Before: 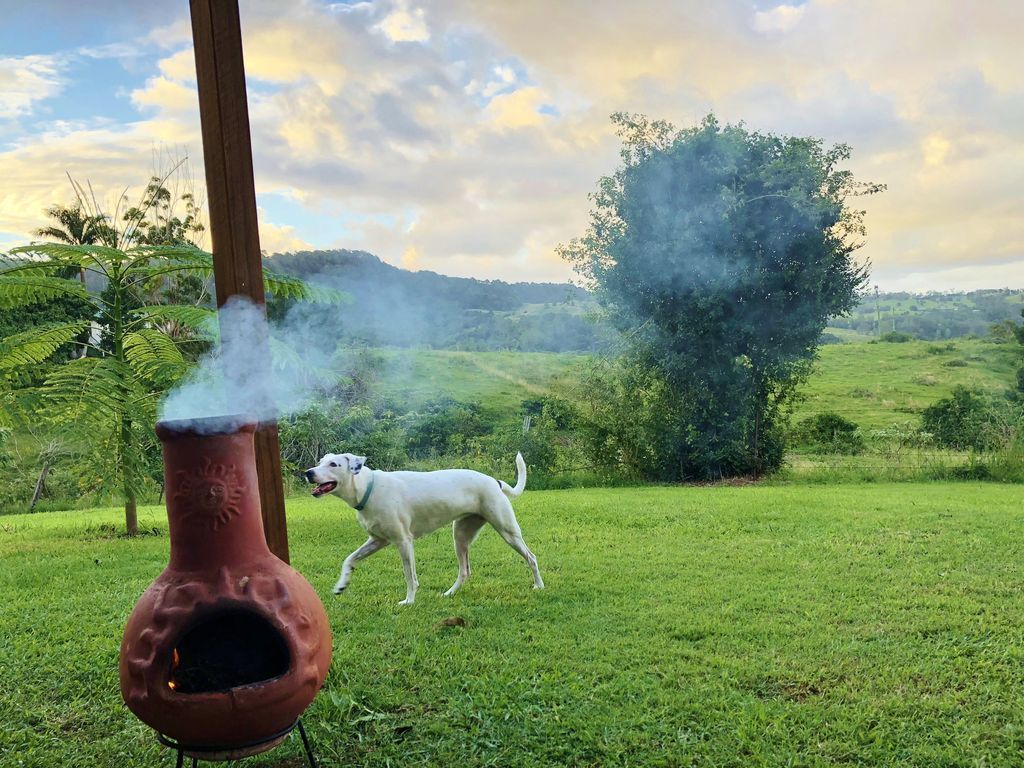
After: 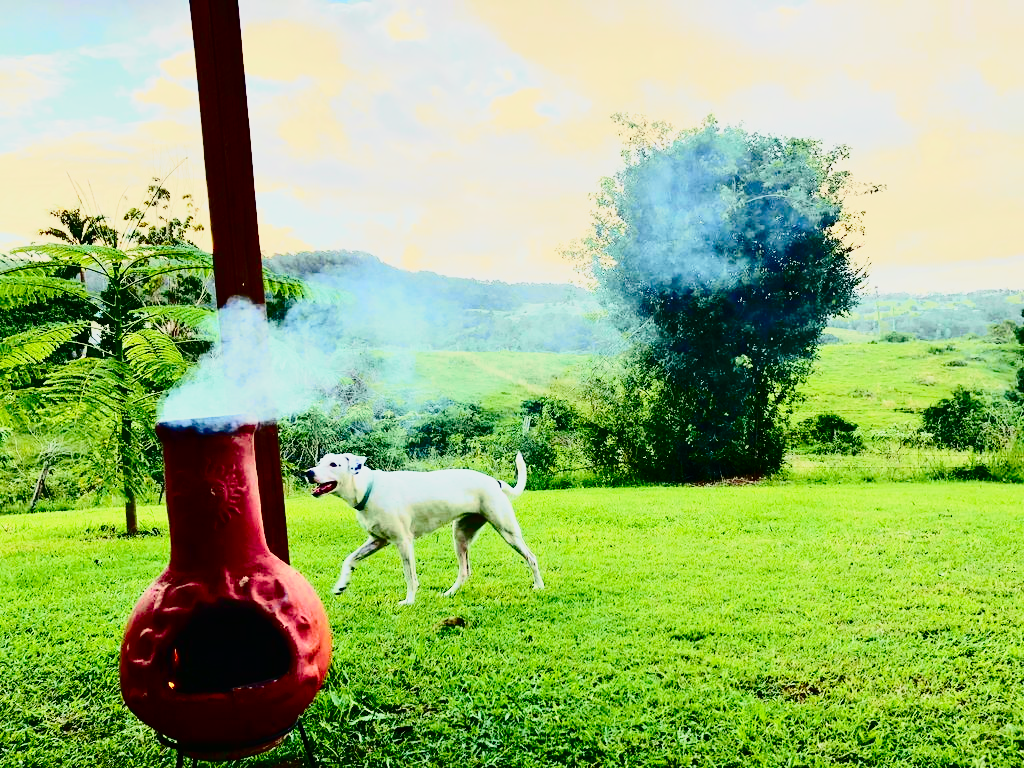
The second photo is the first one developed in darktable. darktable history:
base curve: curves: ch0 [(0, 0) (0.028, 0.03) (0.121, 0.232) (0.46, 0.748) (0.859, 0.968) (1, 1)], preserve colors none
contrast brightness saturation: contrast 0.221, brightness -0.187, saturation 0.241
tone curve: curves: ch0 [(0, 0.006) (0.184, 0.117) (0.405, 0.46) (0.456, 0.528) (0.634, 0.728) (0.877, 0.89) (0.984, 0.935)]; ch1 [(0, 0) (0.443, 0.43) (0.492, 0.489) (0.566, 0.579) (0.595, 0.625) (0.608, 0.667) (0.65, 0.729) (1, 1)]; ch2 [(0, 0) (0.33, 0.301) (0.421, 0.443) (0.447, 0.489) (0.492, 0.498) (0.537, 0.583) (0.586, 0.591) (0.663, 0.686) (1, 1)], color space Lab, independent channels, preserve colors none
